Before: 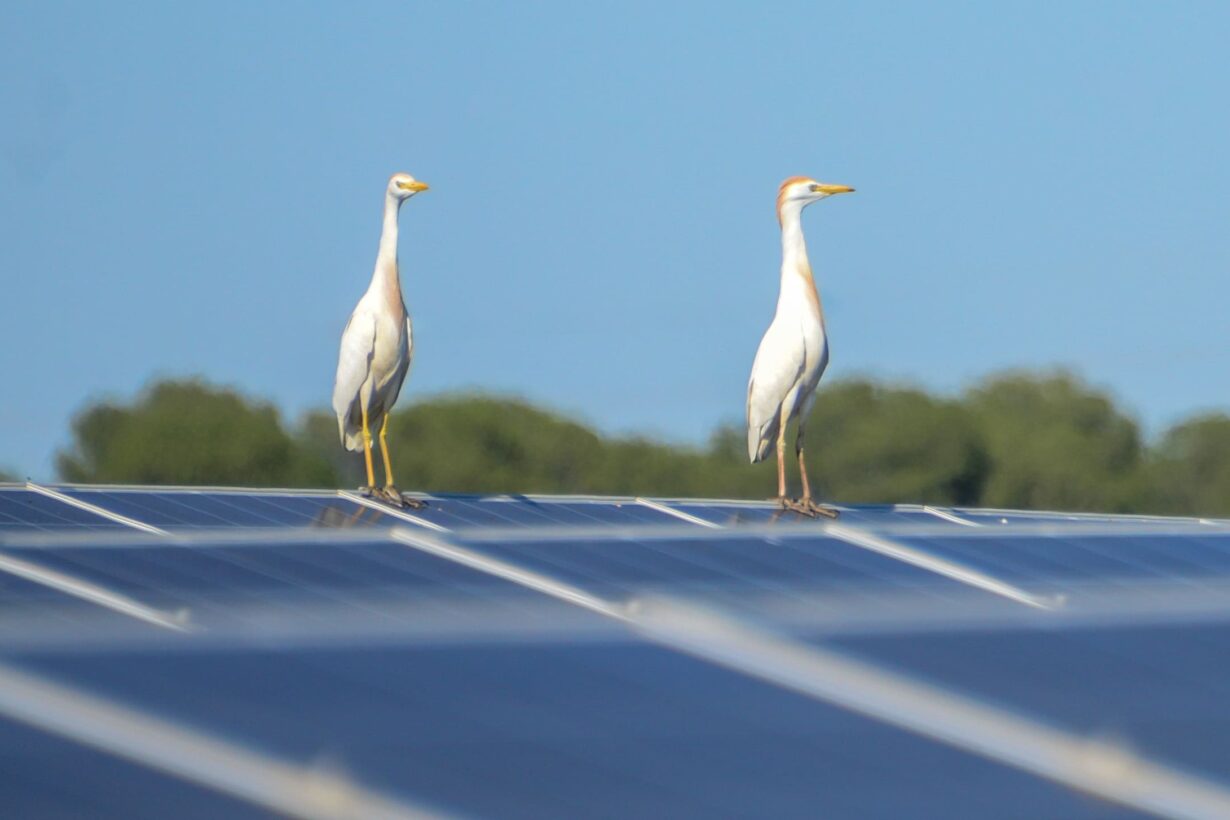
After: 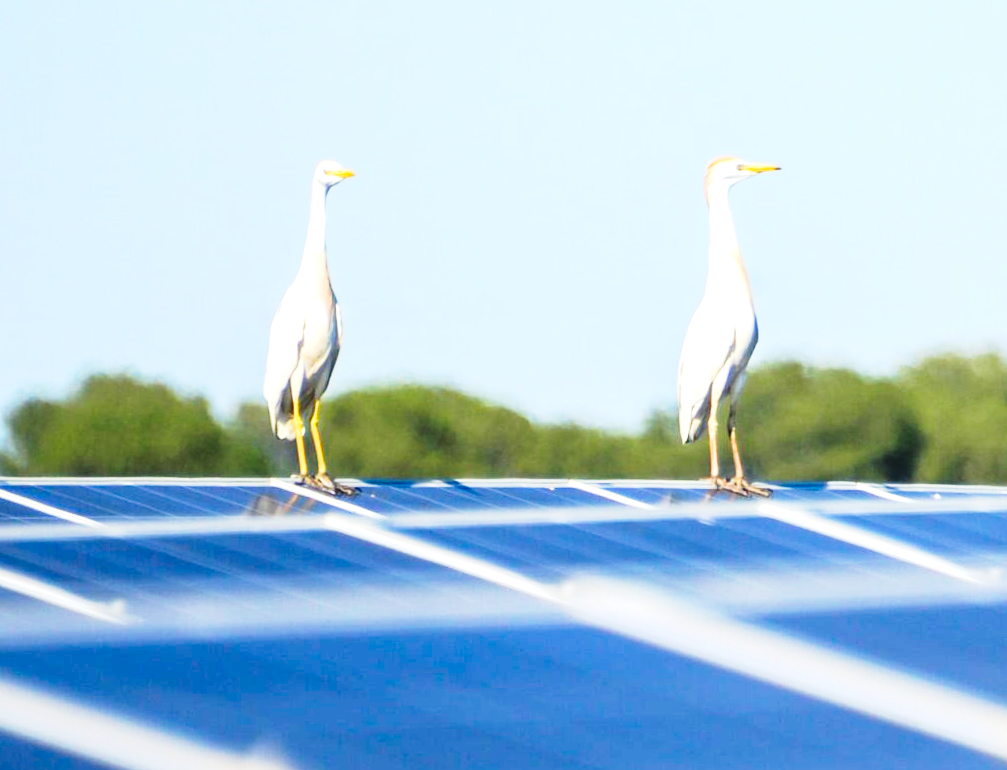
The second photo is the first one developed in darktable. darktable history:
exposure: exposure 0.913 EV, compensate highlight preservation false
crop and rotate: angle 1.11°, left 4.337%, top 0.743%, right 11.349%, bottom 2.593%
tone curve: curves: ch0 [(0, 0) (0.236, 0.124) (0.373, 0.304) (0.542, 0.593) (0.737, 0.873) (1, 1)]; ch1 [(0, 0) (0.399, 0.328) (0.488, 0.484) (0.598, 0.624) (1, 1)]; ch2 [(0, 0) (0.448, 0.405) (0.523, 0.511) (0.592, 0.59) (1, 1)], preserve colors none
